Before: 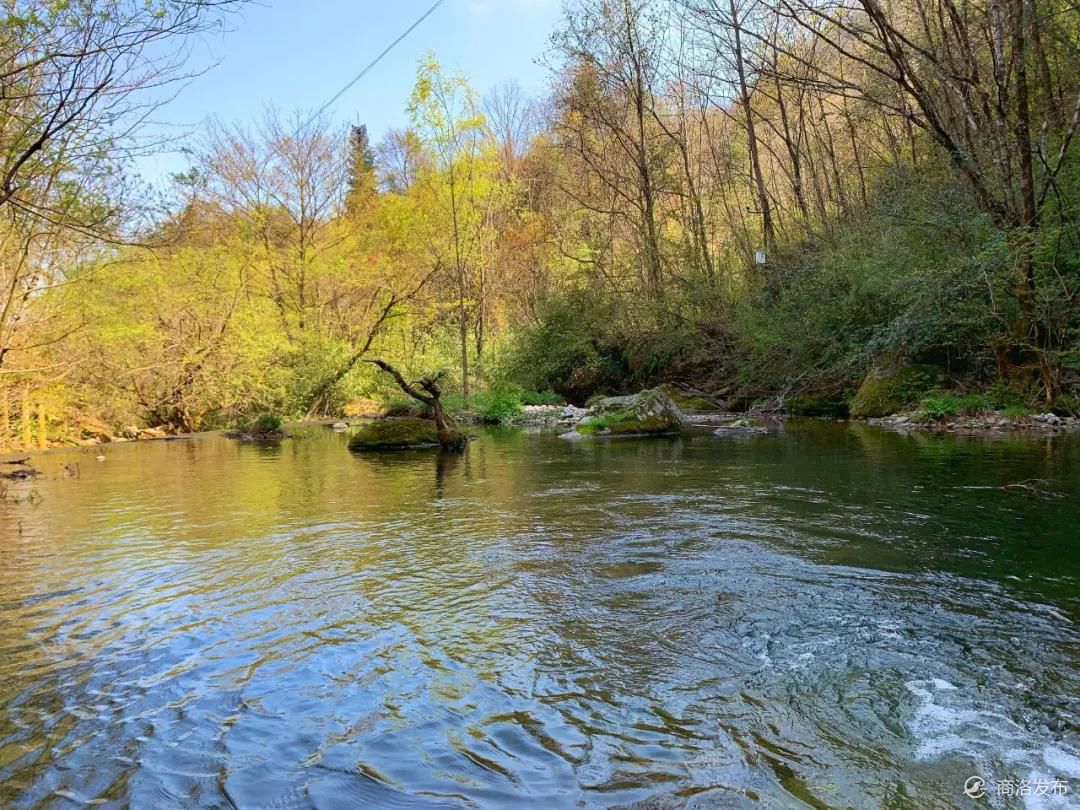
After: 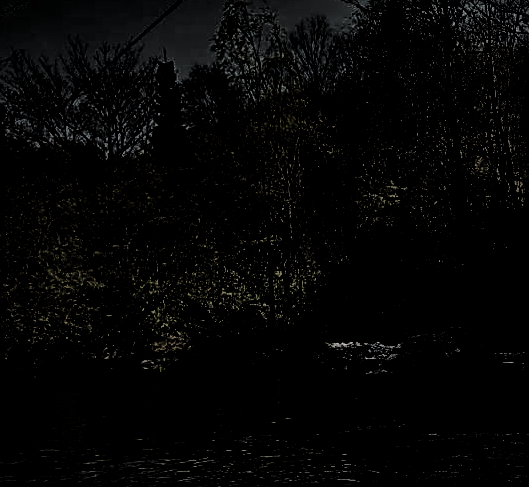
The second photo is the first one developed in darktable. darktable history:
filmic rgb: black relative exposure -5.07 EV, white relative exposure 3.99 EV, hardness 2.89, contrast 1.2, iterations of high-quality reconstruction 10
contrast equalizer: octaves 7, y [[0.6 ×6], [0.55 ×6], [0 ×6], [0 ×6], [0 ×6]]
tone equalizer: on, module defaults
sharpen: on, module defaults
levels: levels [0.721, 0.937, 0.997]
shadows and highlights: on, module defaults
crop: left 17.892%, top 7.818%, right 33.047%, bottom 32.048%
local contrast: on, module defaults
